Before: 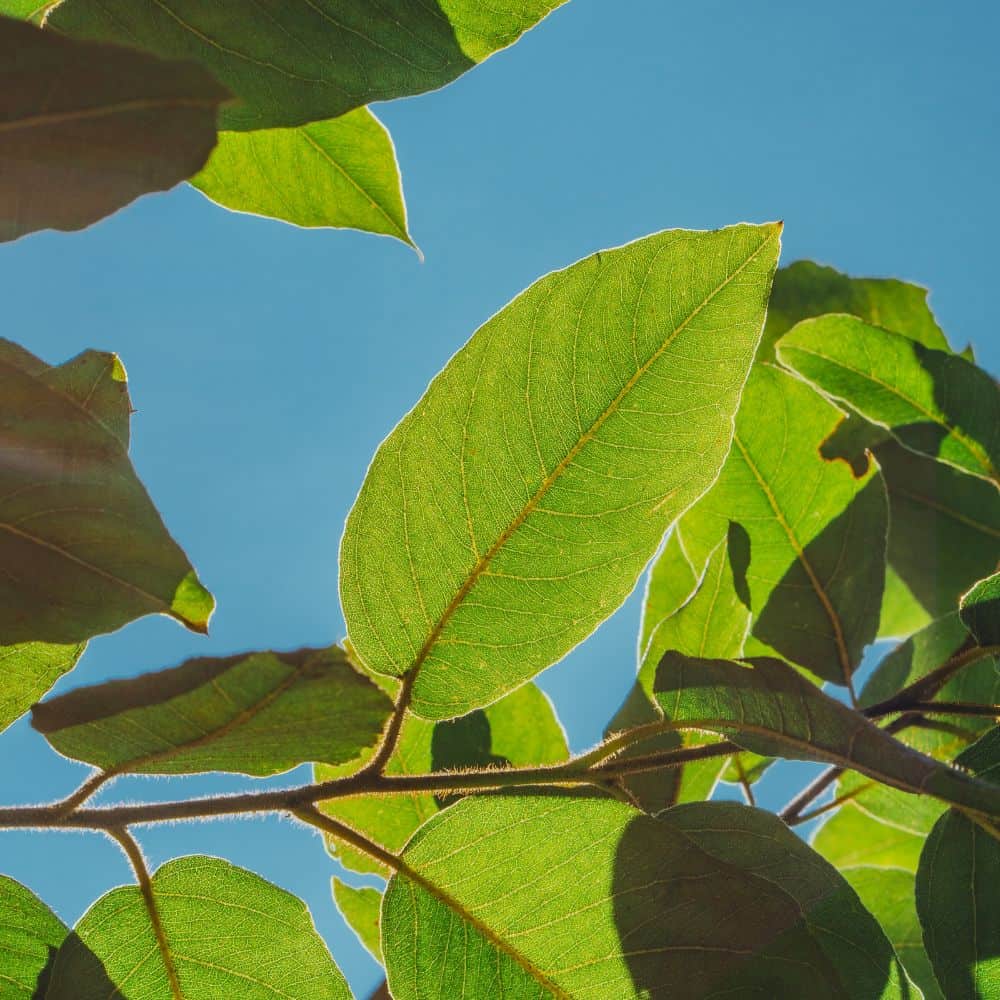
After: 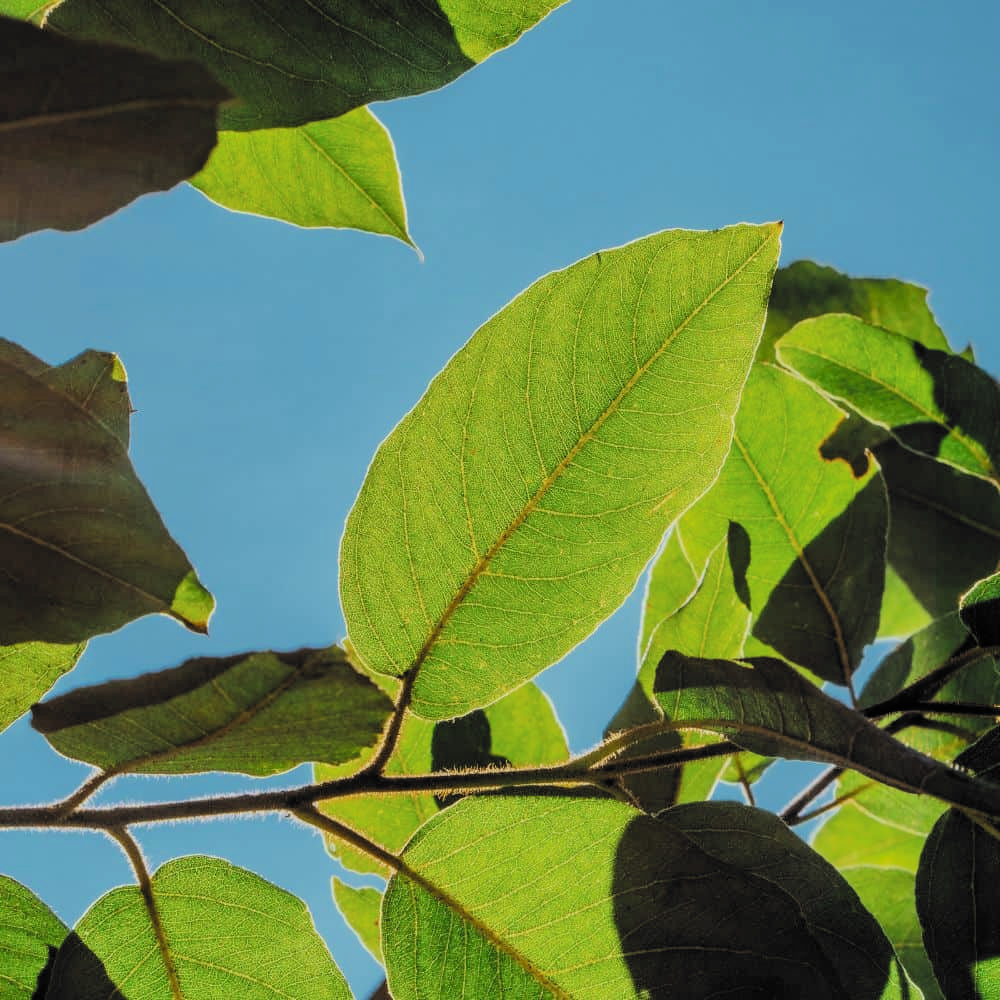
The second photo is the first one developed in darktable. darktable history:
filmic rgb: black relative exposure -5.07 EV, white relative exposure 3.95 EV, hardness 2.88, contrast 1.296, highlights saturation mix -28.92%, color science v6 (2022)
